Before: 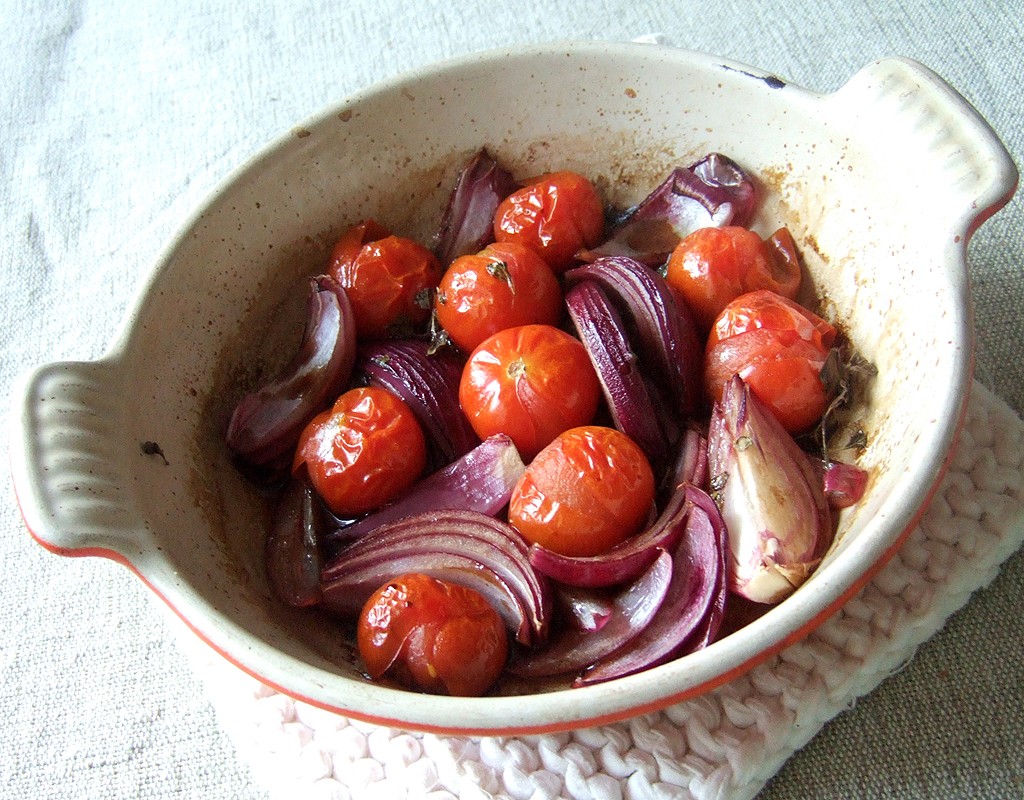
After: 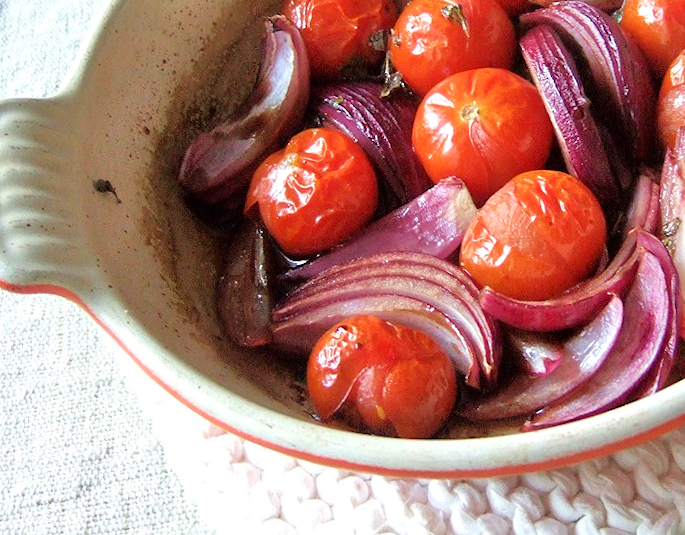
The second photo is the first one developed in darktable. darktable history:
crop and rotate: angle -0.82°, left 3.85%, top 31.828%, right 27.992%
tone equalizer: -7 EV 0.15 EV, -6 EV 0.6 EV, -5 EV 1.15 EV, -4 EV 1.33 EV, -3 EV 1.15 EV, -2 EV 0.6 EV, -1 EV 0.15 EV, mask exposure compensation -0.5 EV
velvia: strength 17%
